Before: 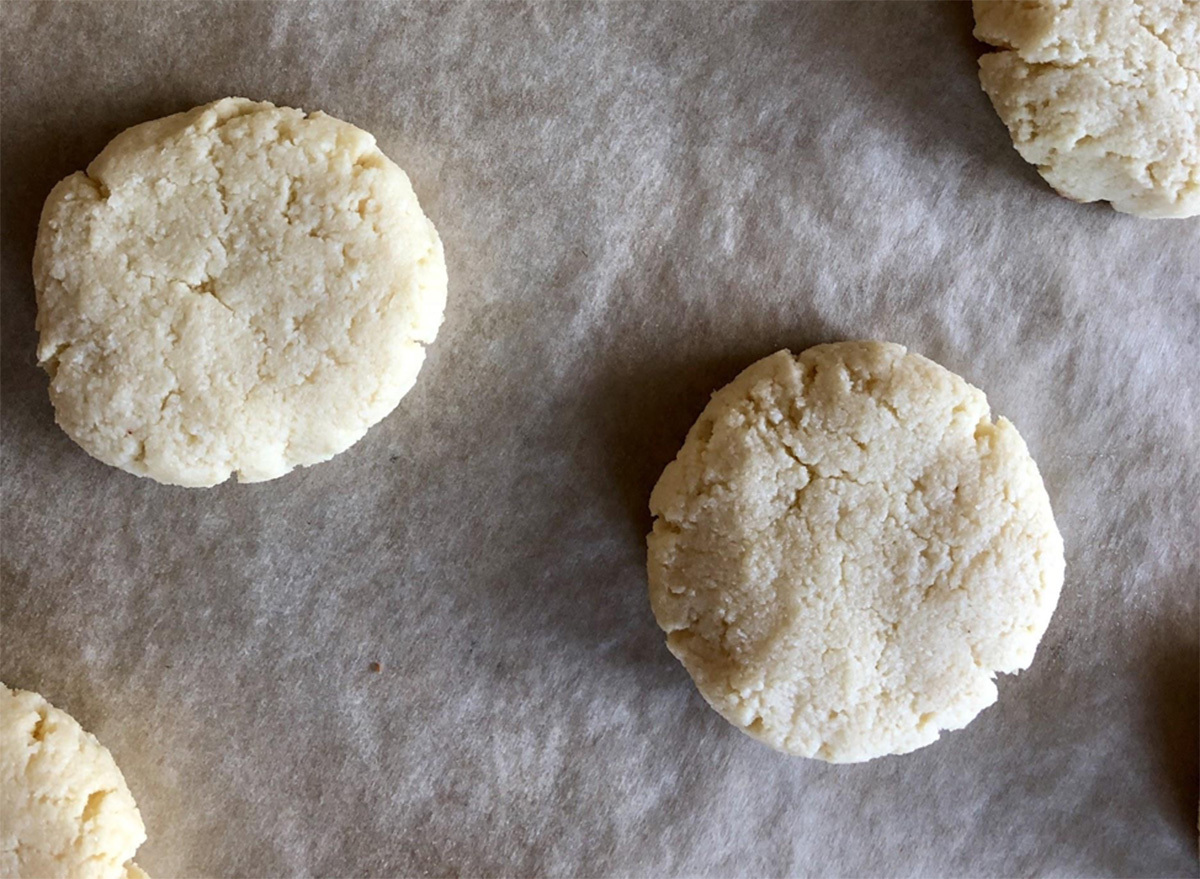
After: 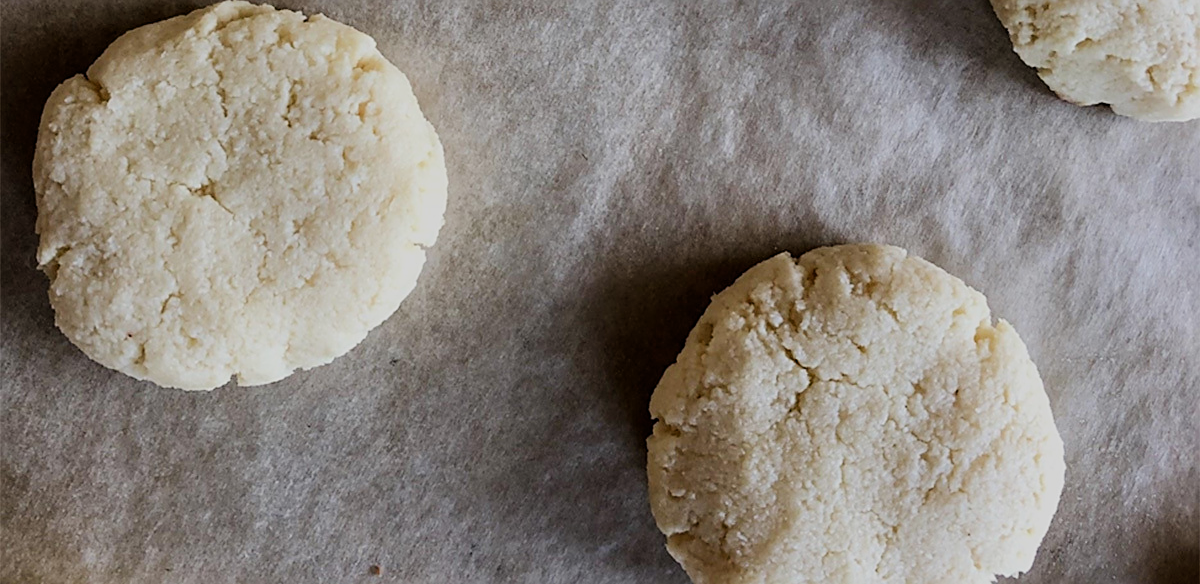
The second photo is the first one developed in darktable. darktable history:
crop: top 11.148%, bottom 22.302%
filmic rgb: black relative exposure -7.65 EV, white relative exposure 4.56 EV, hardness 3.61
sharpen: on, module defaults
